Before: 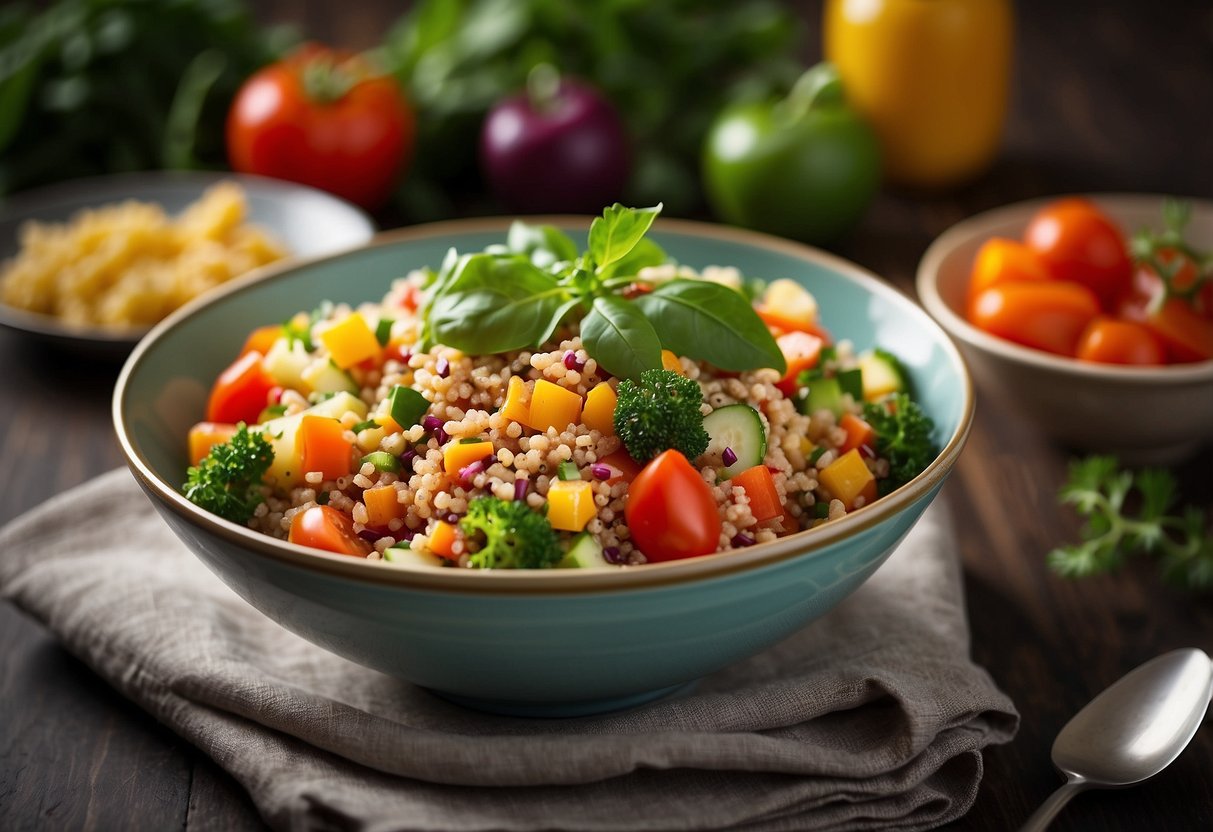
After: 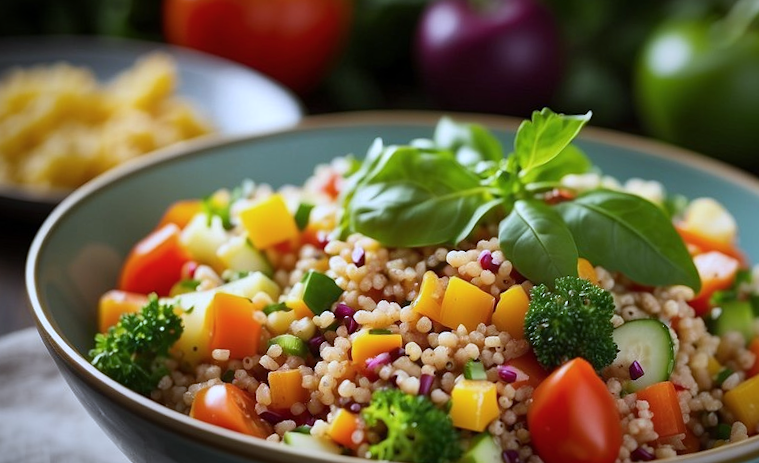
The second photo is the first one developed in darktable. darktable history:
crop and rotate: angle -4.99°, left 2.122%, top 6.945%, right 27.566%, bottom 30.519%
white balance: red 0.926, green 1.003, blue 1.133
color balance rgb: on, module defaults
vignetting: fall-off start 80.87%, fall-off radius 61.59%, brightness -0.384, saturation 0.007, center (0, 0.007), automatic ratio true, width/height ratio 1.418
